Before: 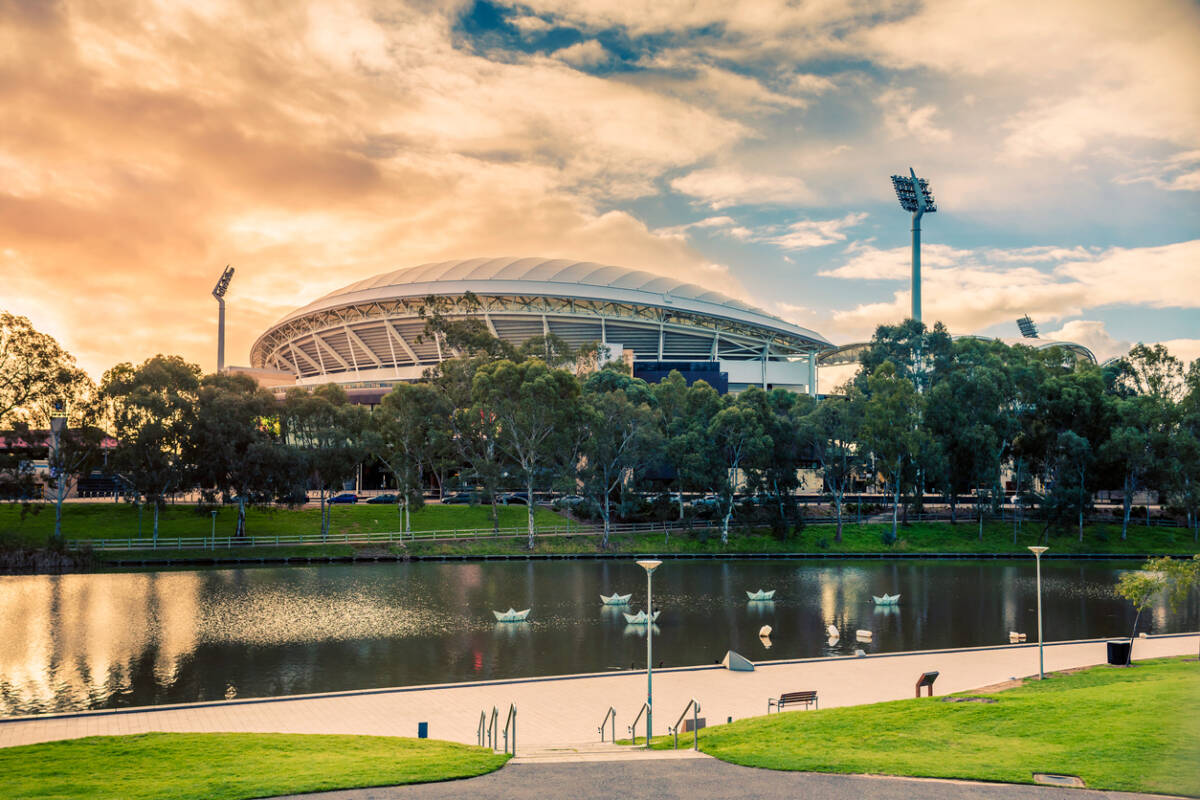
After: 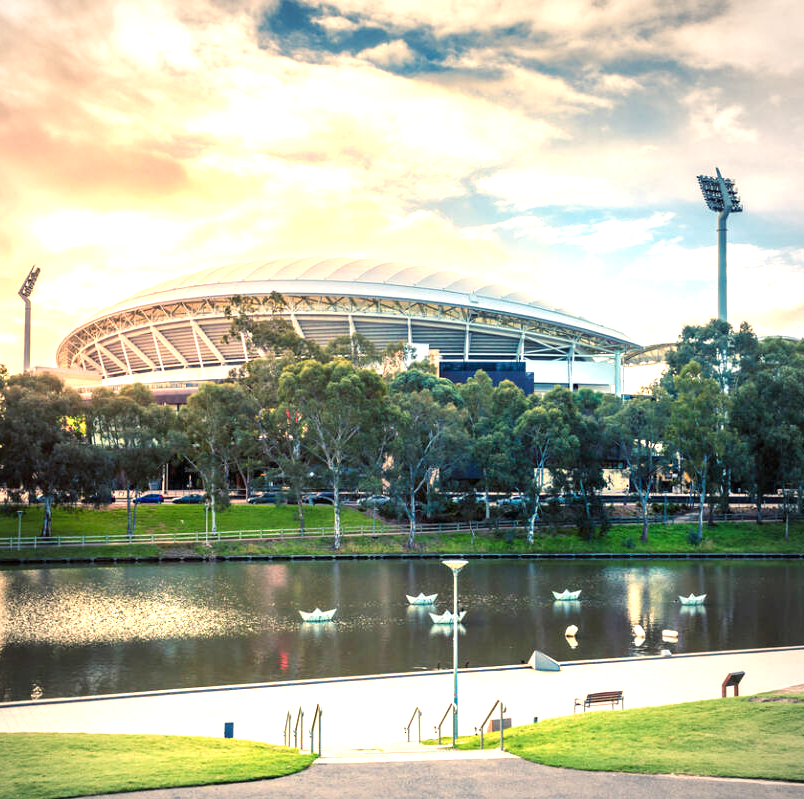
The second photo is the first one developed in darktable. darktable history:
vignetting: fall-off start 74.63%, fall-off radius 65.89%, center (-0.079, 0.071)
crop and rotate: left 16.211%, right 16.73%
exposure: black level correction 0, exposure 1.192 EV, compensate exposure bias true, compensate highlight preservation false
